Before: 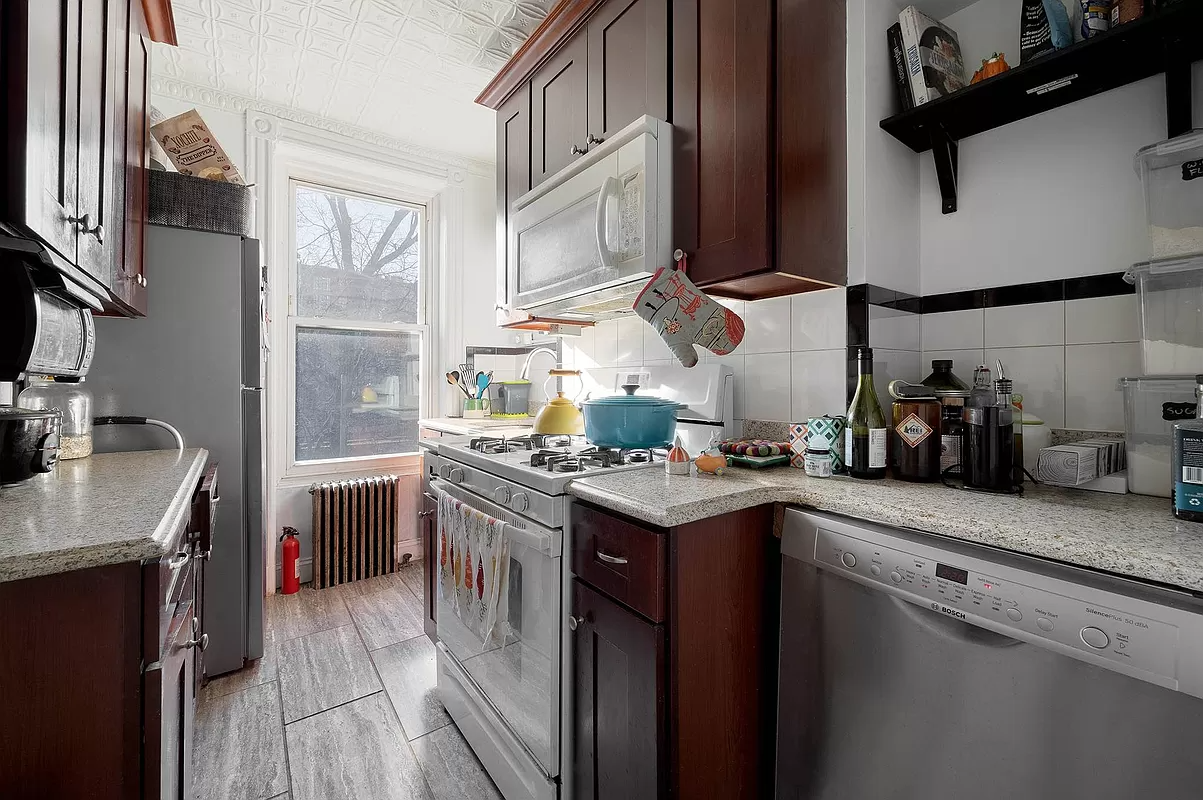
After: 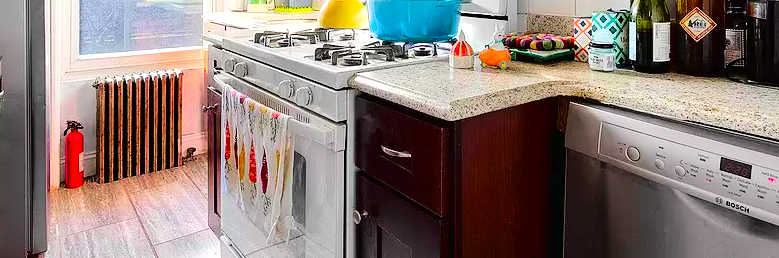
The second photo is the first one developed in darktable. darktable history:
color correction: highlights b* 0.016, saturation 2.17
tone equalizer: -8 EV -0.447 EV, -7 EV -0.417 EV, -6 EV -0.305 EV, -5 EV -0.26 EV, -3 EV 0.193 EV, -2 EV 0.359 EV, -1 EV 0.384 EV, +0 EV 0.411 EV
tone curve: curves: ch0 [(0, 0) (0.003, 0.013) (0.011, 0.016) (0.025, 0.021) (0.044, 0.029) (0.069, 0.039) (0.1, 0.056) (0.136, 0.085) (0.177, 0.14) (0.224, 0.201) (0.277, 0.28) (0.335, 0.372) (0.399, 0.475) (0.468, 0.567) (0.543, 0.643) (0.623, 0.722) (0.709, 0.801) (0.801, 0.859) (0.898, 0.927) (1, 1)], color space Lab, linked channels, preserve colors none
crop: left 17.995%, top 50.87%, right 17.206%, bottom 16.826%
